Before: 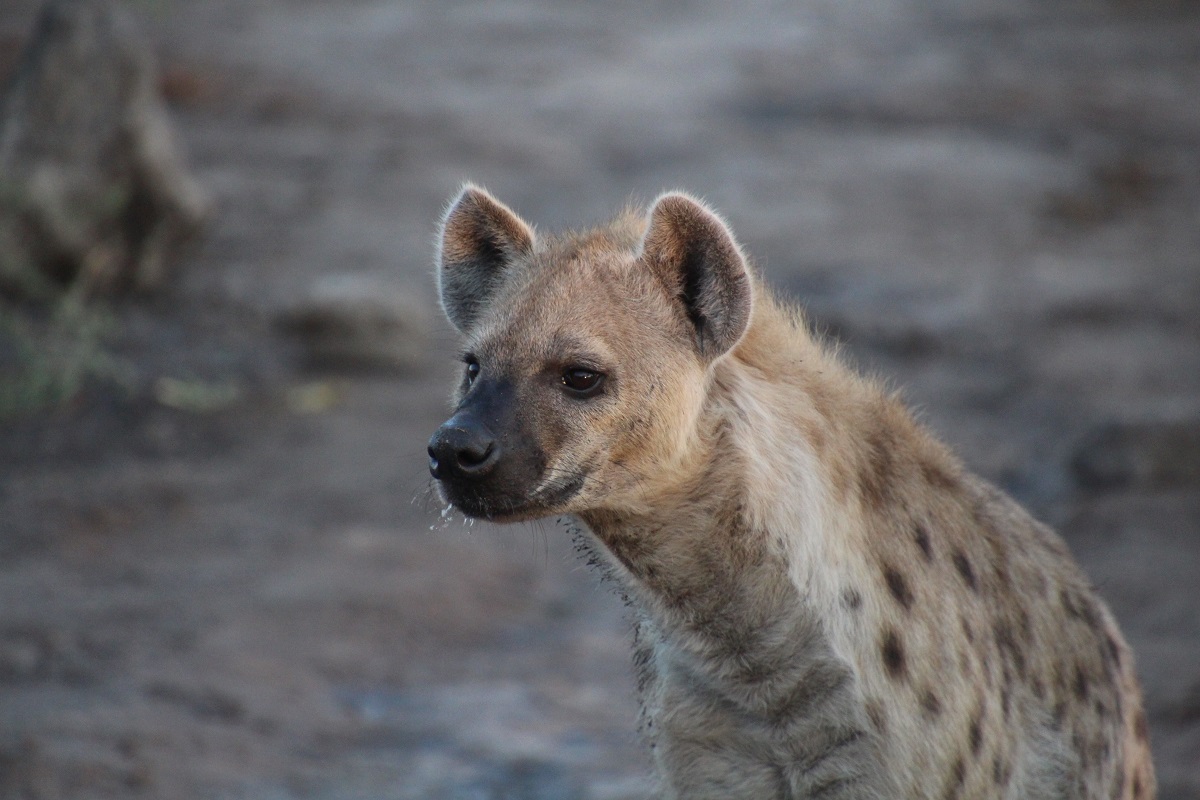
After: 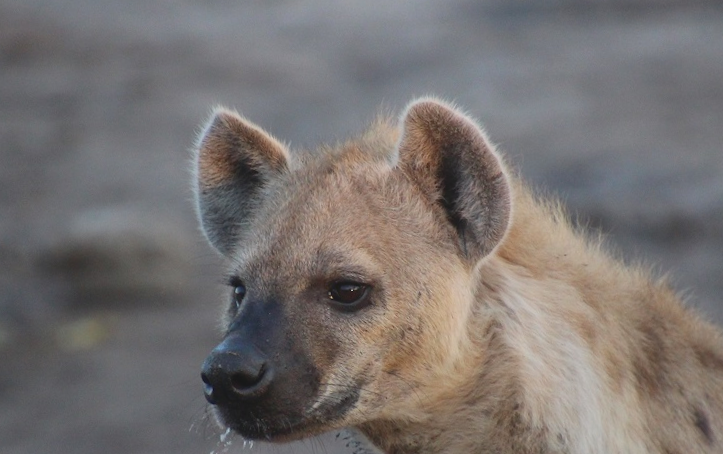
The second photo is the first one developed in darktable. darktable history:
base curve: curves: ch0 [(0, 0) (0.472, 0.508) (1, 1)]
local contrast: highlights 68%, shadows 68%, detail 82%, midtone range 0.325
rotate and perspective: rotation -4.98°, automatic cropping off
crop: left 20.932%, top 15.471%, right 21.848%, bottom 34.081%
